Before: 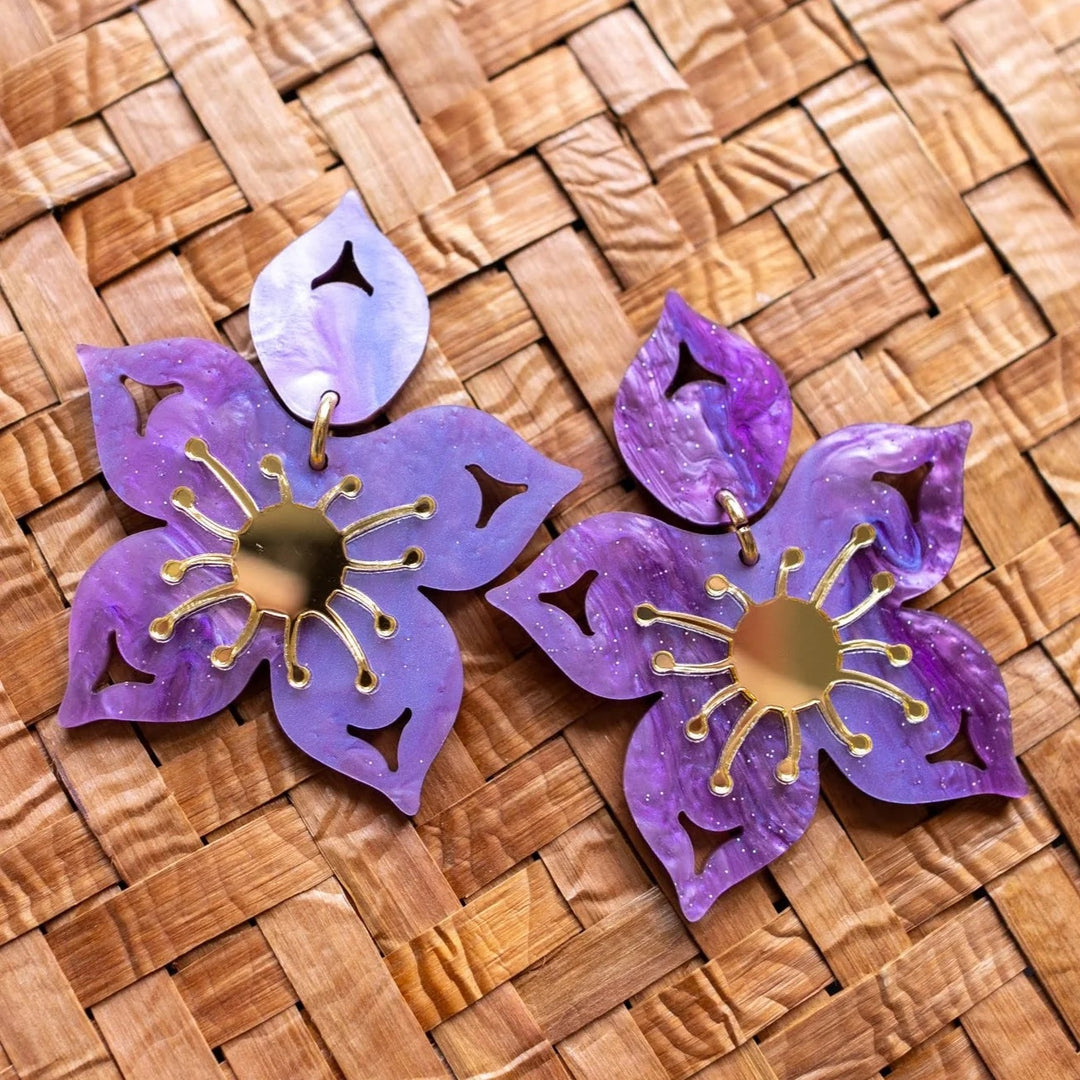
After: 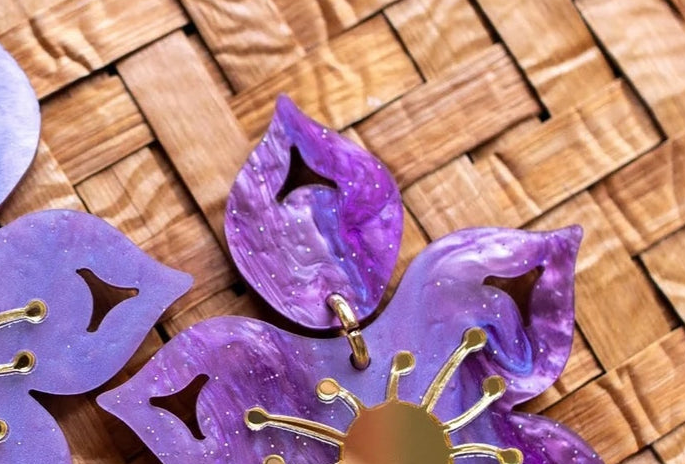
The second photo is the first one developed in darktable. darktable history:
crop: left 36.092%, top 18.181%, right 0.418%, bottom 38.85%
